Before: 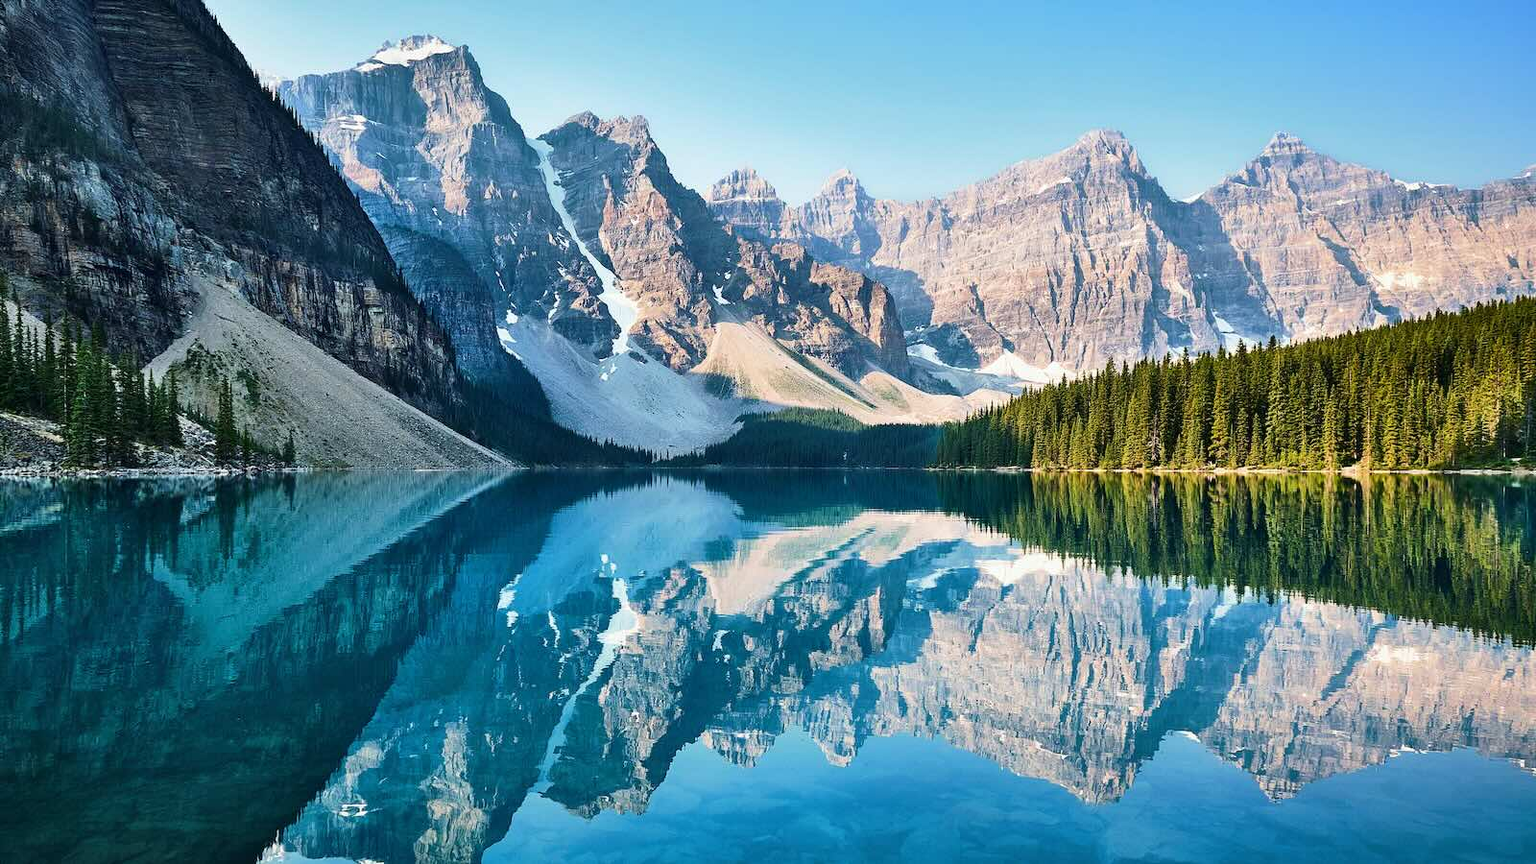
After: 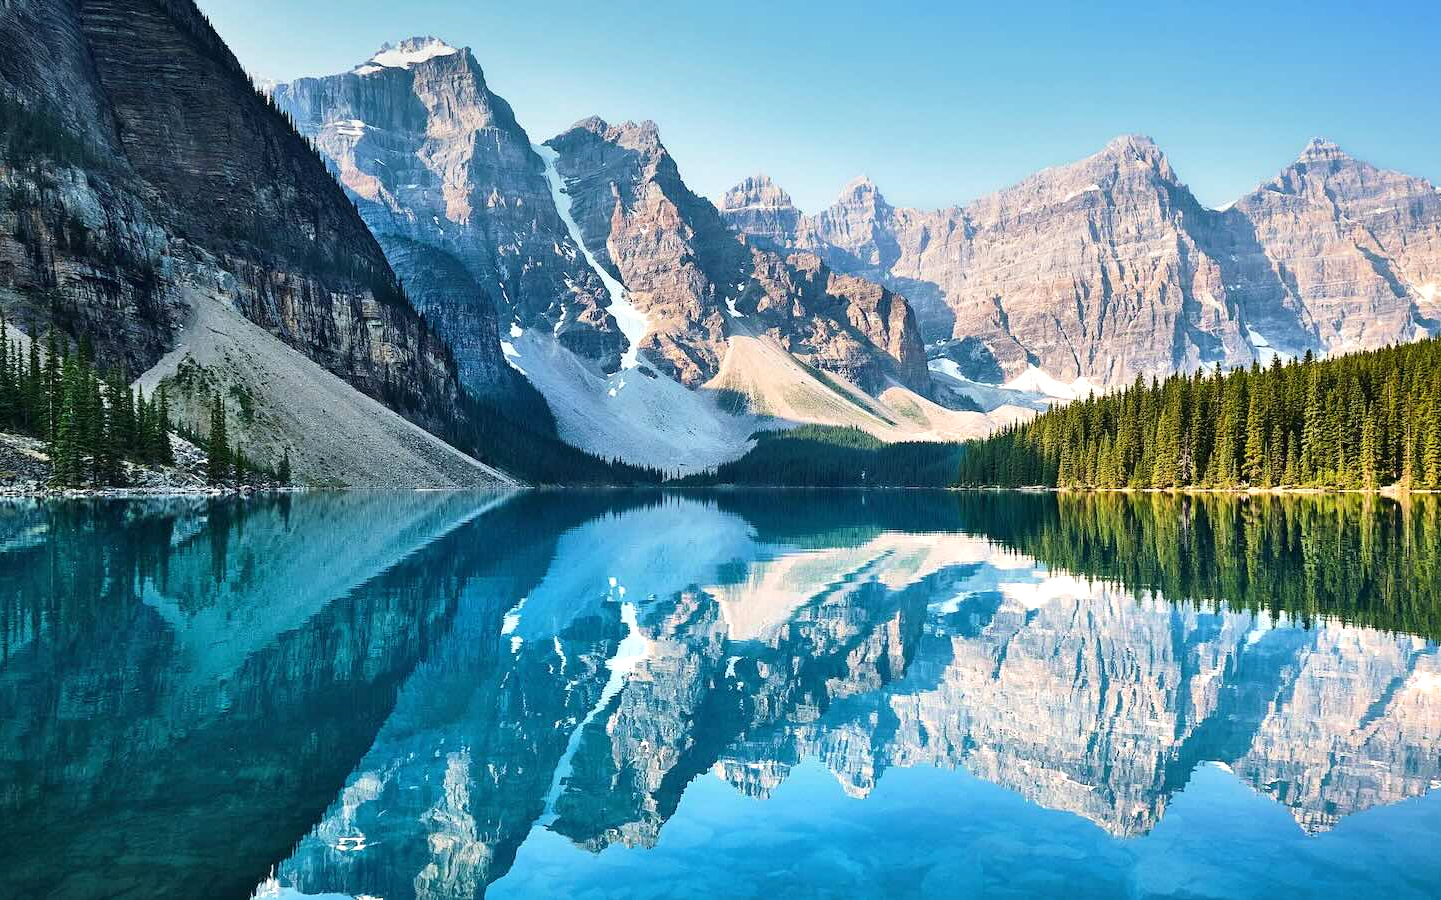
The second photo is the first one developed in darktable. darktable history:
crop and rotate: left 1.088%, right 8.807%
graduated density: on, module defaults
exposure: black level correction 0, exposure 0.5 EV, compensate highlight preservation false
